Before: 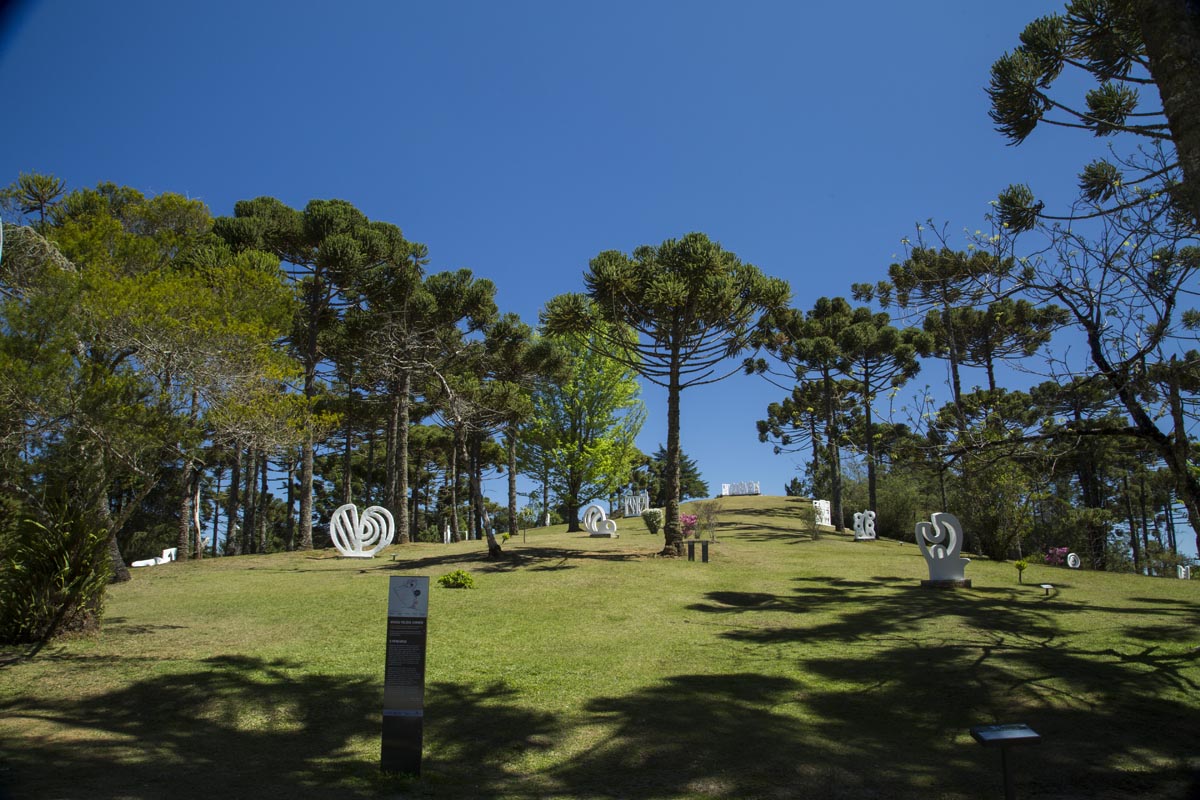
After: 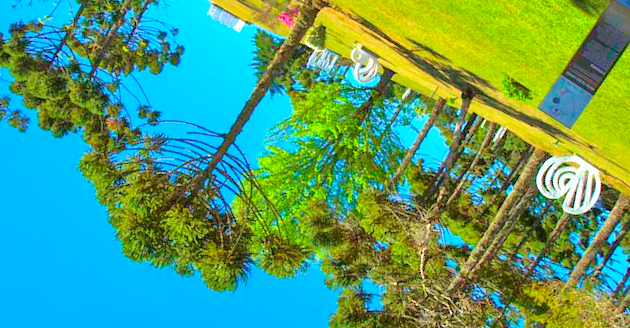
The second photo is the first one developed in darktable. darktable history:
exposure: black level correction 0, exposure 0.692 EV, compensate highlight preservation false
tone equalizer: -7 EV 0.164 EV, -6 EV 0.601 EV, -5 EV 1.15 EV, -4 EV 1.36 EV, -3 EV 1.14 EV, -2 EV 0.6 EV, -1 EV 0.165 EV
velvia: strength 44.83%
crop and rotate: angle 148.16°, left 9.219%, top 15.684%, right 4.519%, bottom 17.036%
contrast brightness saturation: contrast 0.198, brightness 0.203, saturation 0.791
shadows and highlights: on, module defaults
